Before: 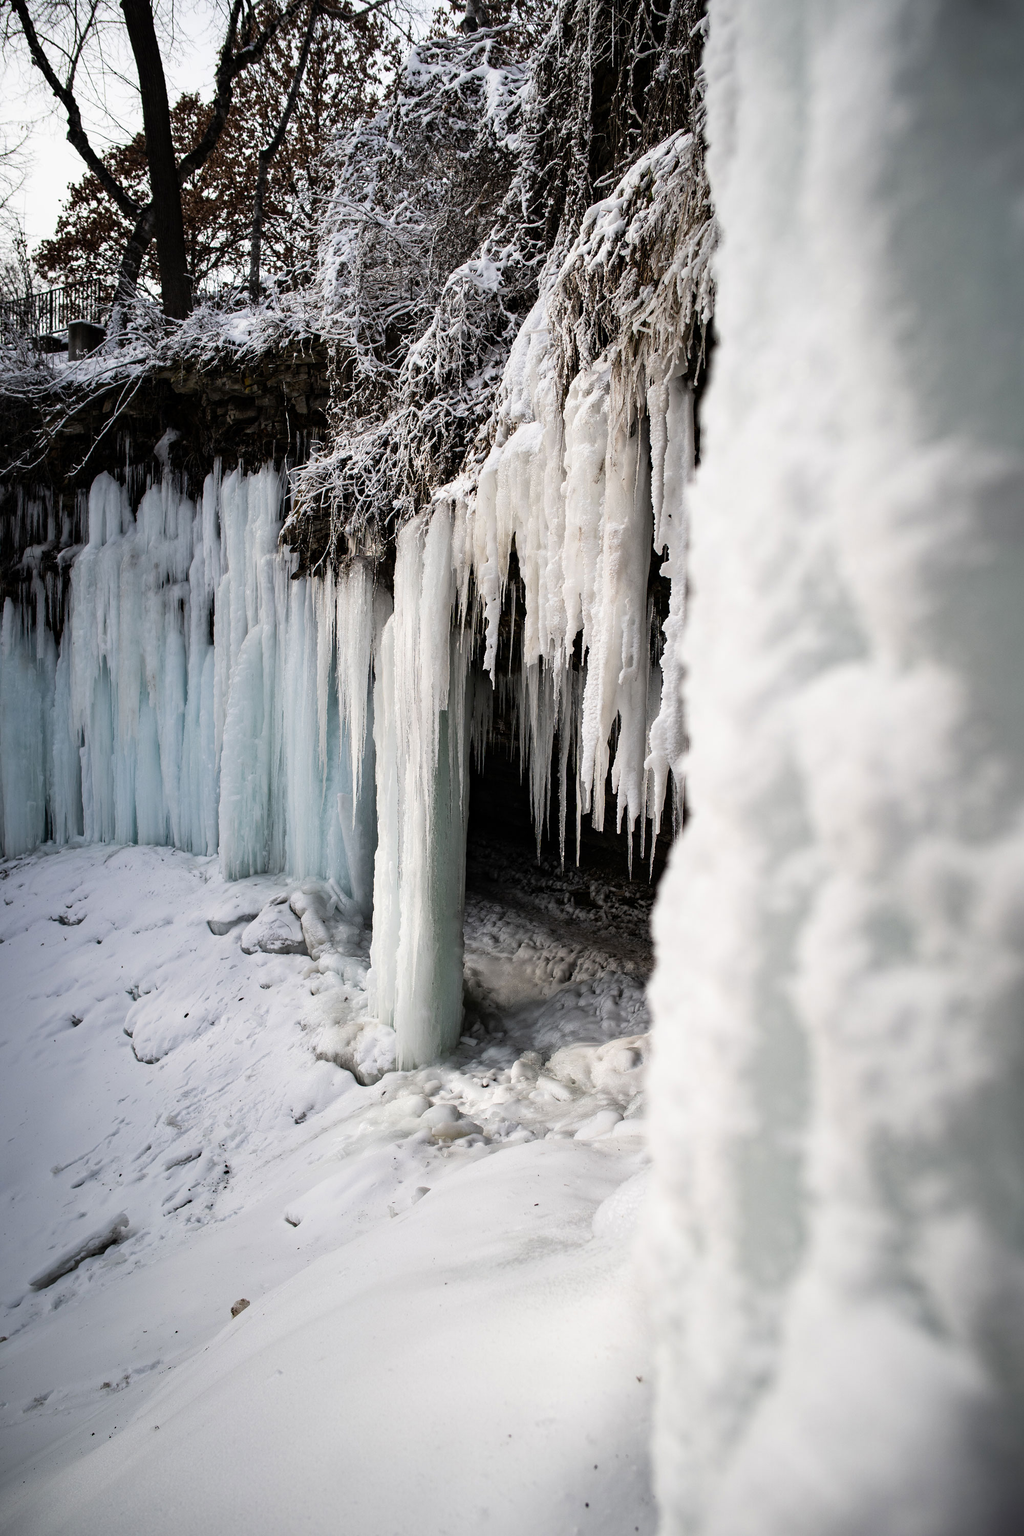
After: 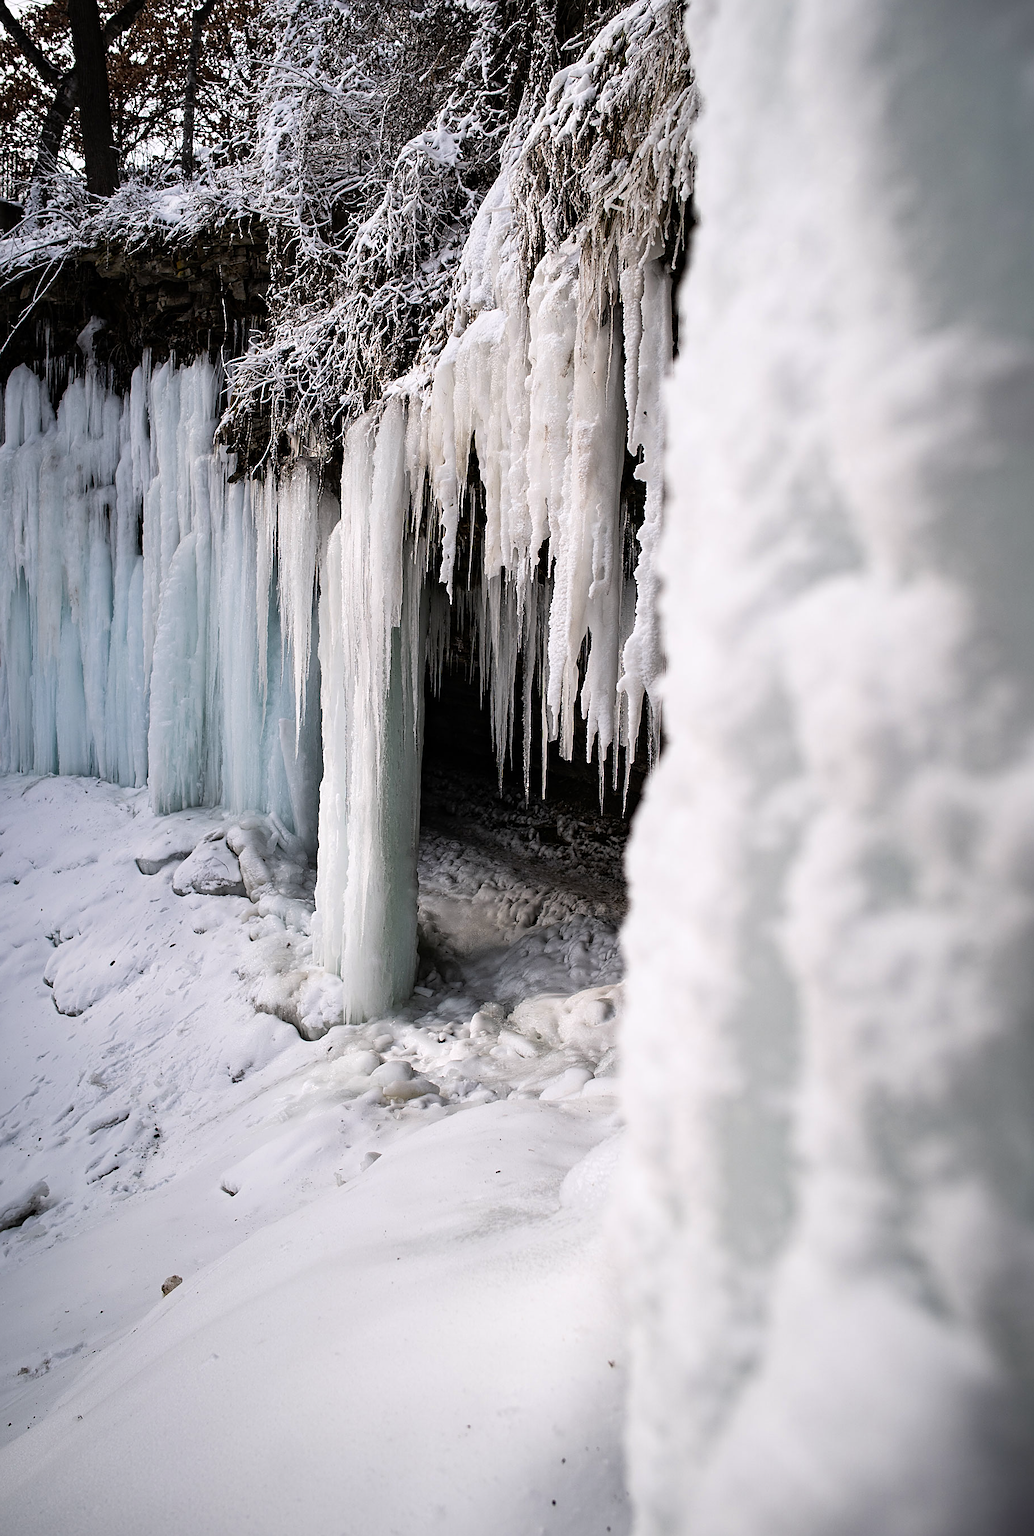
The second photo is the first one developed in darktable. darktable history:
crop and rotate: left 8.262%, top 9.226%
sharpen: on, module defaults
white balance: red 1.009, blue 1.027
